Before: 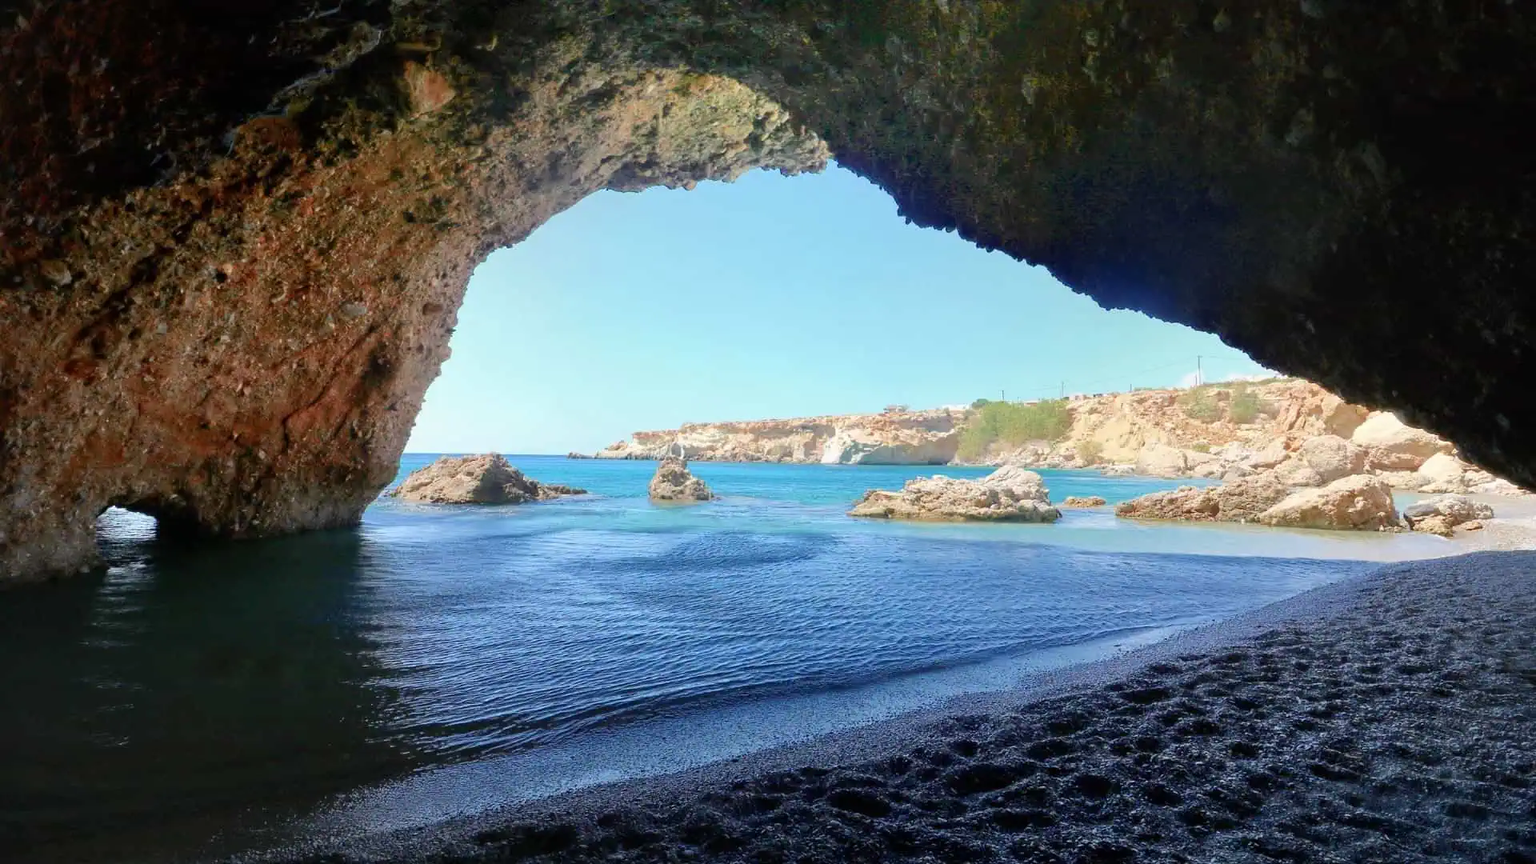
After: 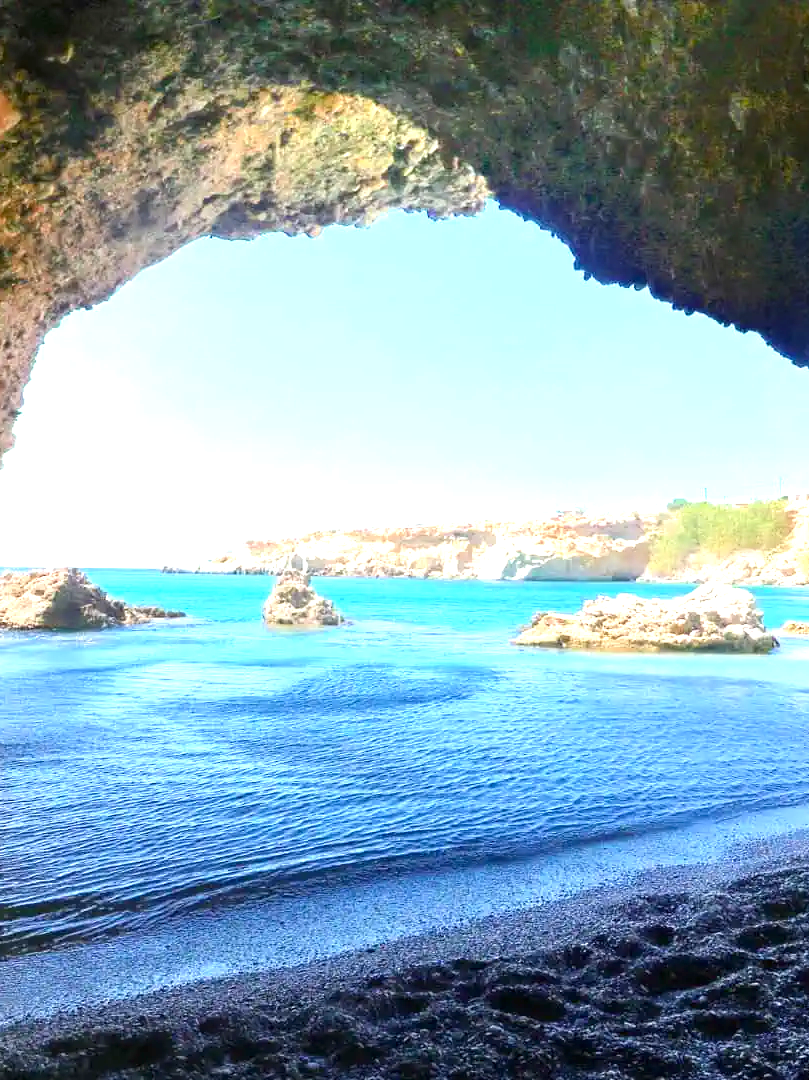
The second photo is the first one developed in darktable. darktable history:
exposure: black level correction 0, exposure 1.1 EV, compensate exposure bias true, compensate highlight preservation false
crop: left 28.583%, right 29.231%
color balance rgb: perceptual saturation grading › global saturation 10%, global vibrance 10%
